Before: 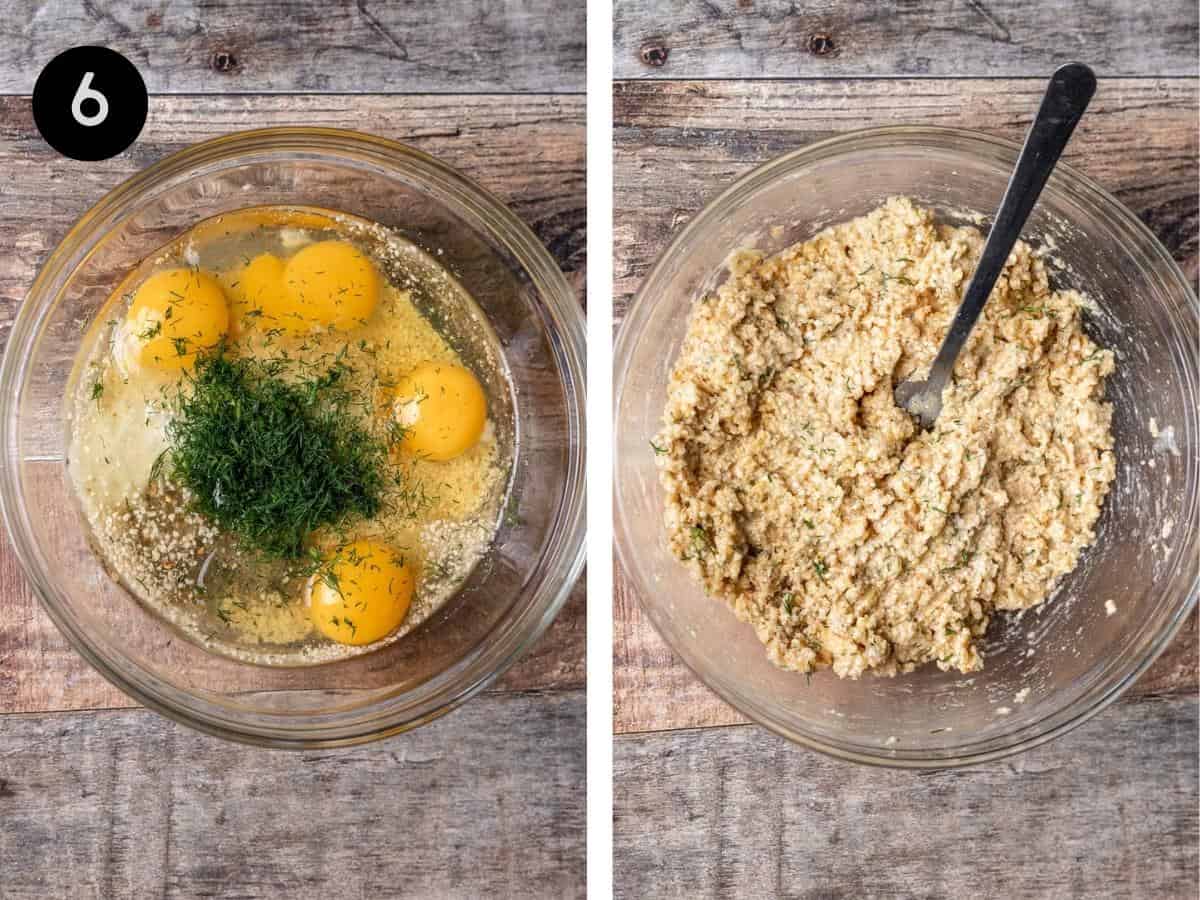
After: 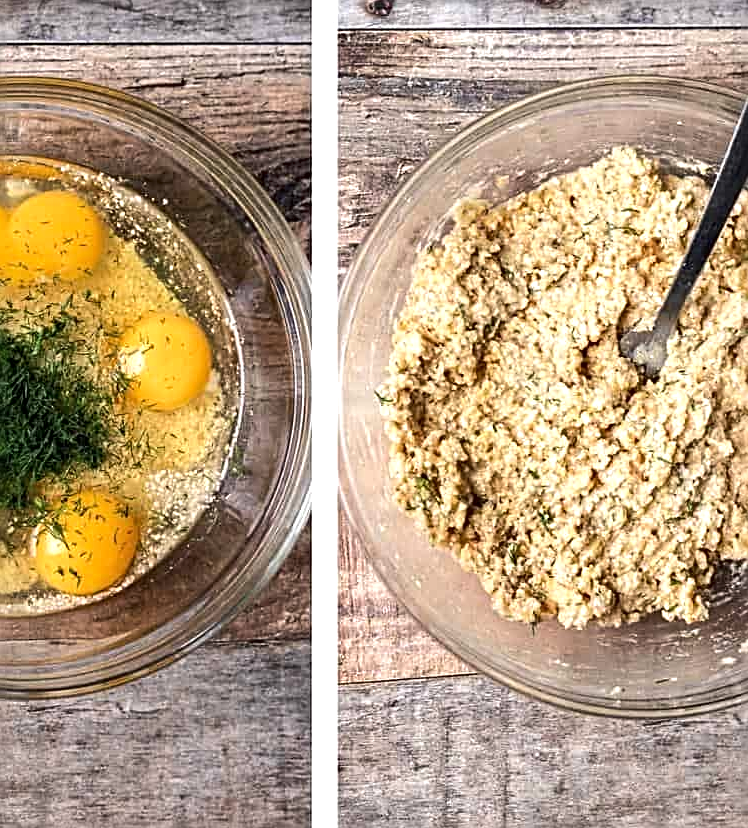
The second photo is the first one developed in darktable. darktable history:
crop and rotate: left 22.924%, top 5.626%, right 14.712%, bottom 2.346%
sharpen: radius 2.654, amount 0.669
tone equalizer: -8 EV -0.442 EV, -7 EV -0.378 EV, -6 EV -0.326 EV, -5 EV -0.195 EV, -3 EV 0.237 EV, -2 EV 0.338 EV, -1 EV 0.402 EV, +0 EV 0.425 EV, edges refinement/feathering 500, mask exposure compensation -1.57 EV, preserve details no
